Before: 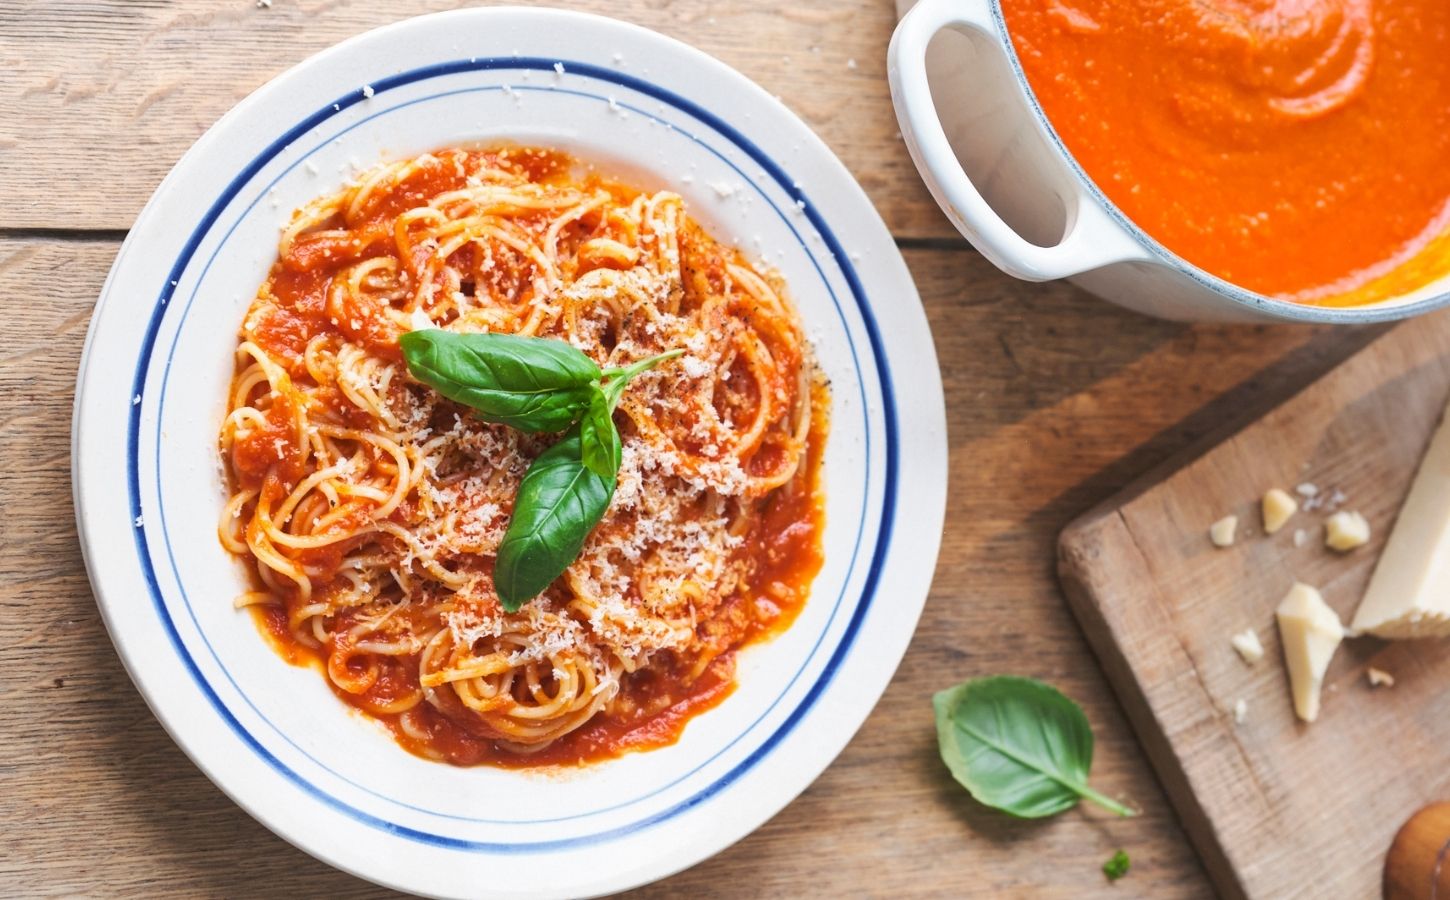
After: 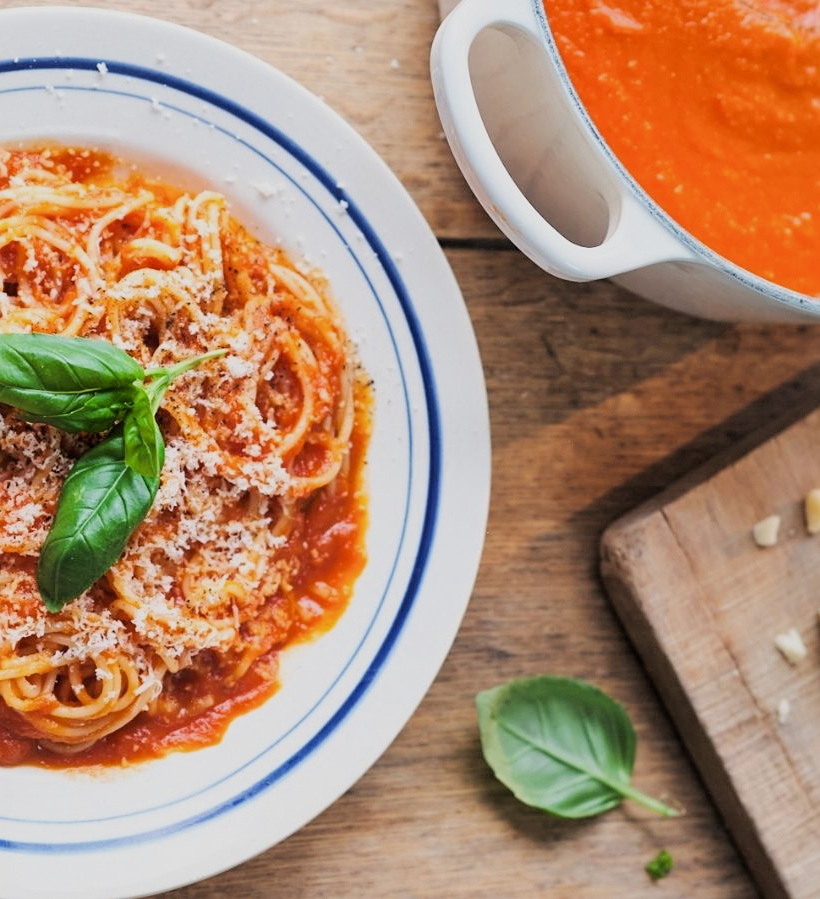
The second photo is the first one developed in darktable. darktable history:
crop: left 31.575%, top 0.016%, right 11.838%
filmic rgb: black relative exposure -7.78 EV, white relative exposure 4.45 EV, target black luminance 0%, hardness 3.75, latitude 50.62%, contrast 1.075, highlights saturation mix 9.92%, shadows ↔ highlights balance -0.248%
sharpen: amount 0.204
